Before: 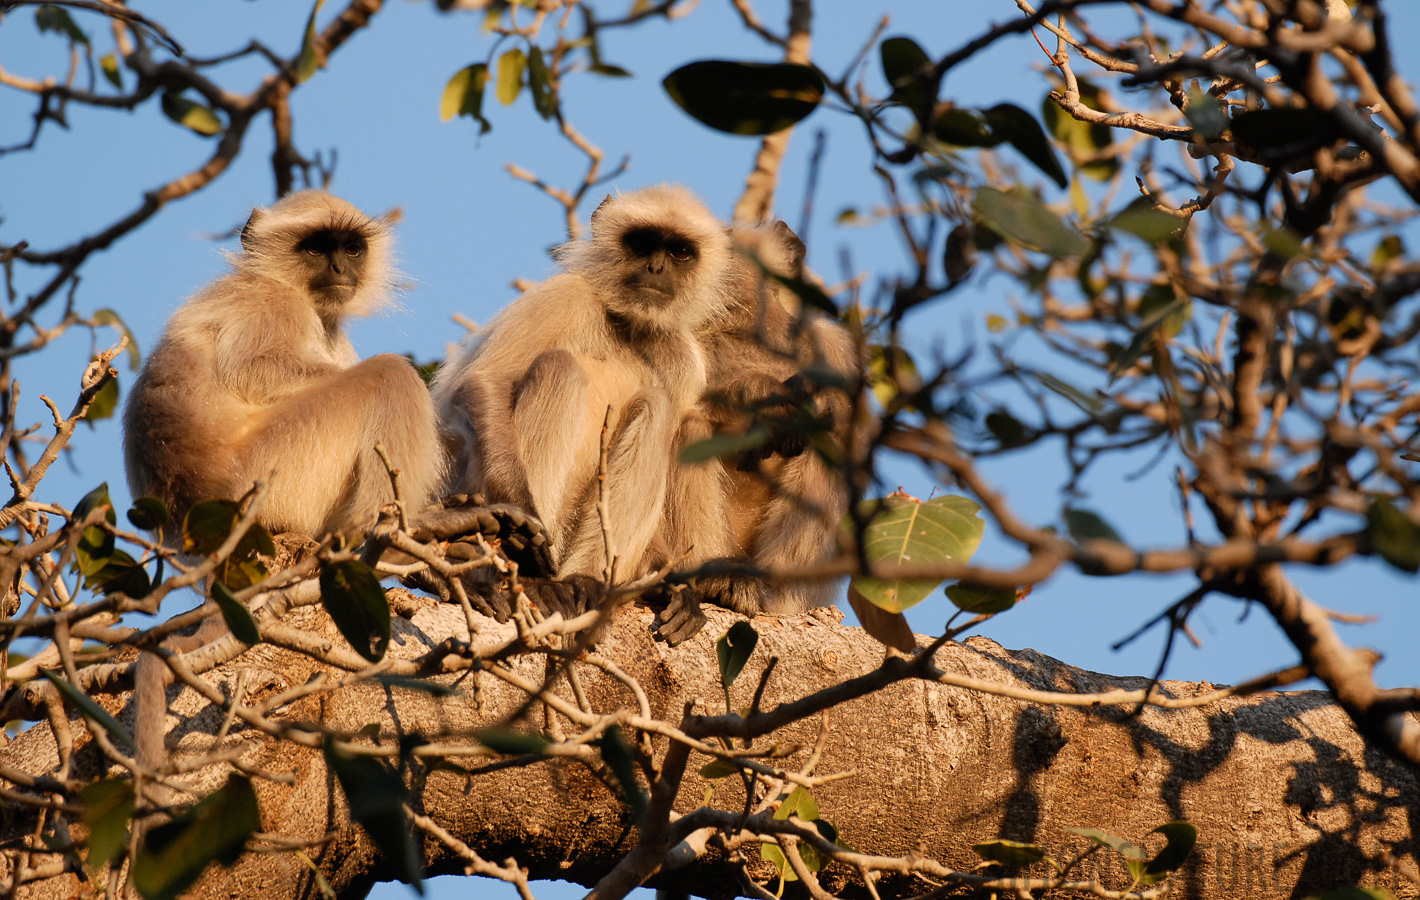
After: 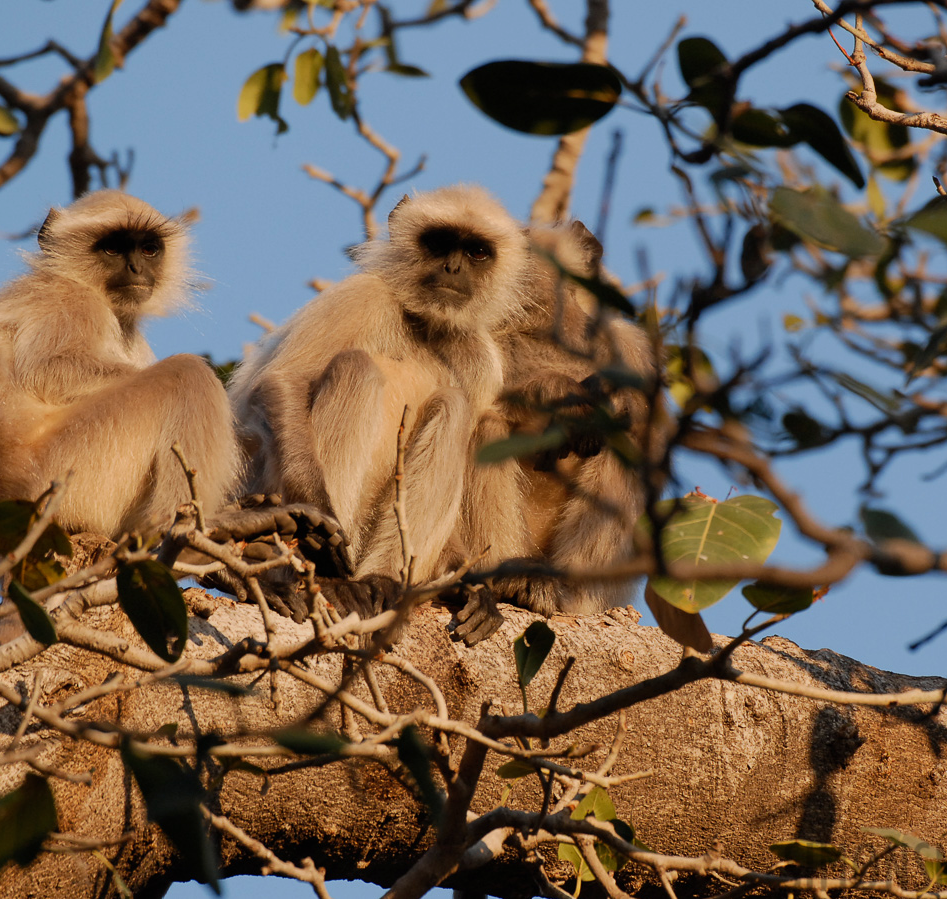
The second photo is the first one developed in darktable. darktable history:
crop and rotate: left 14.347%, right 18.957%
exposure: compensate exposure bias true, compensate highlight preservation false
